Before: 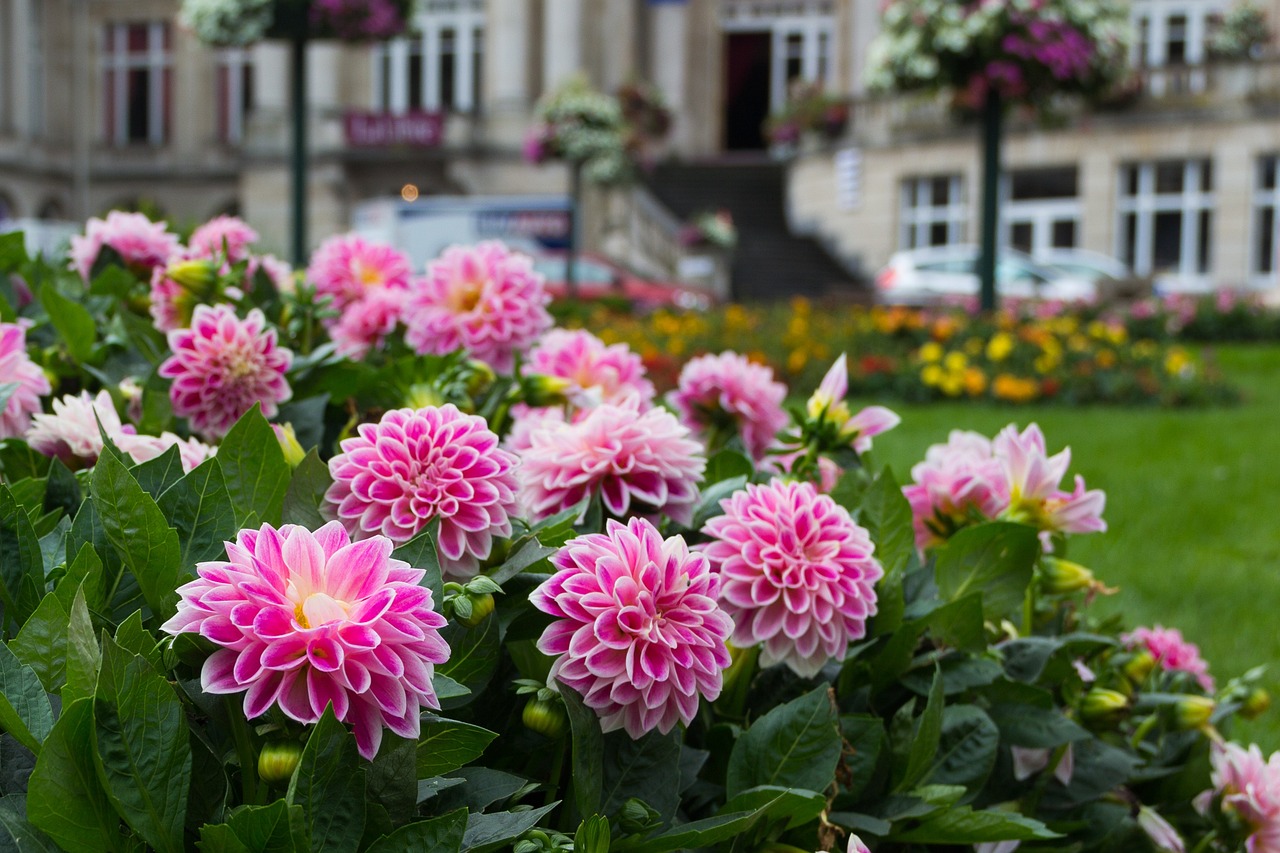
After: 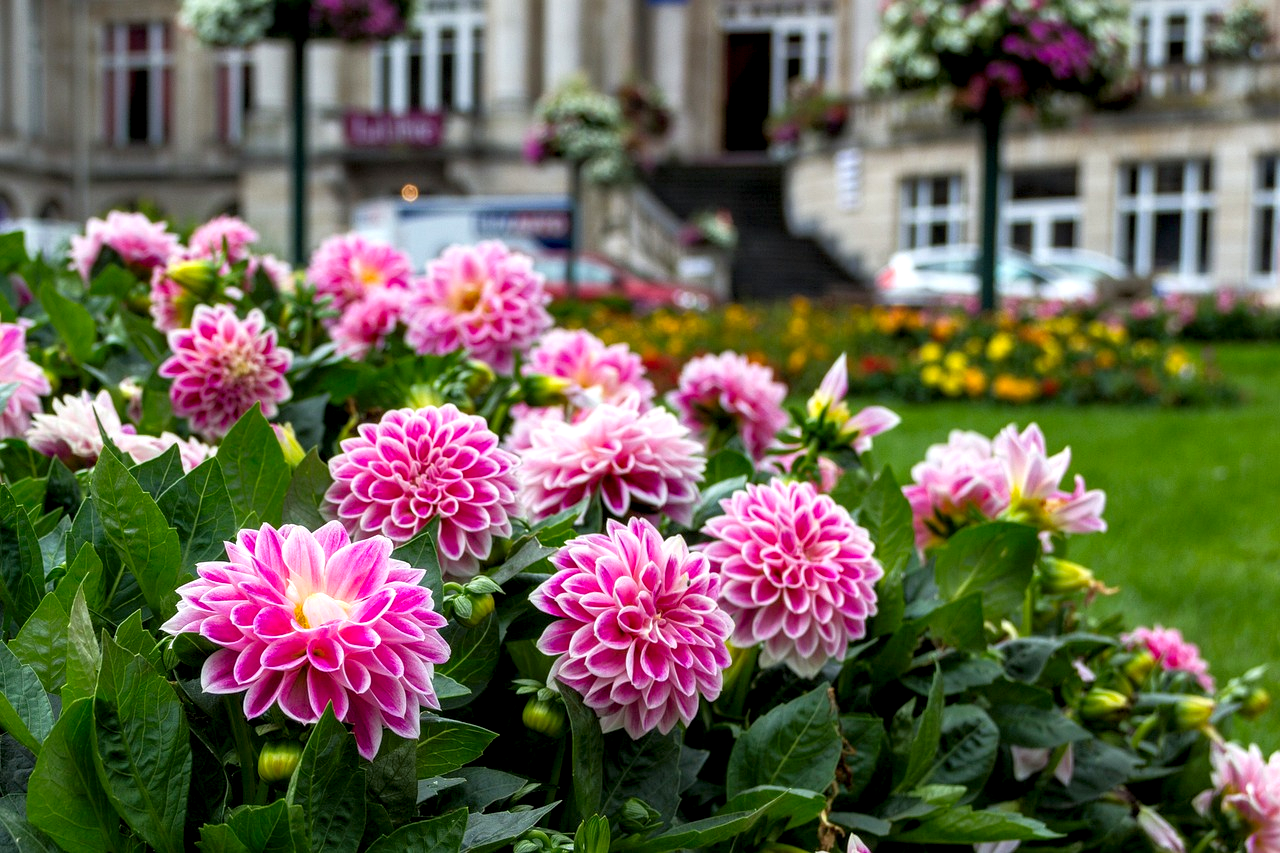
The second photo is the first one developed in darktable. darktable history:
local contrast: highlights 60%, shadows 60%, detail 160%
rgb curve: curves: ch0 [(0, 0) (0.053, 0.068) (0.122, 0.128) (1, 1)]
contrast brightness saturation: saturation 0.18
